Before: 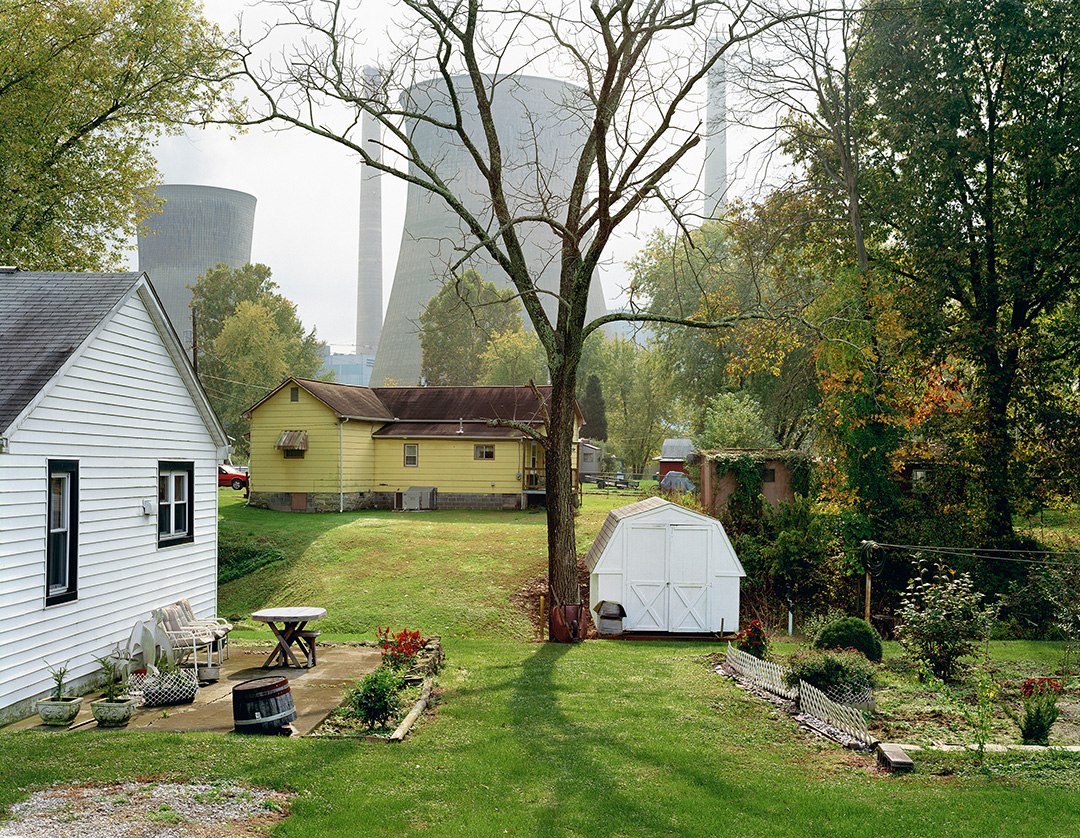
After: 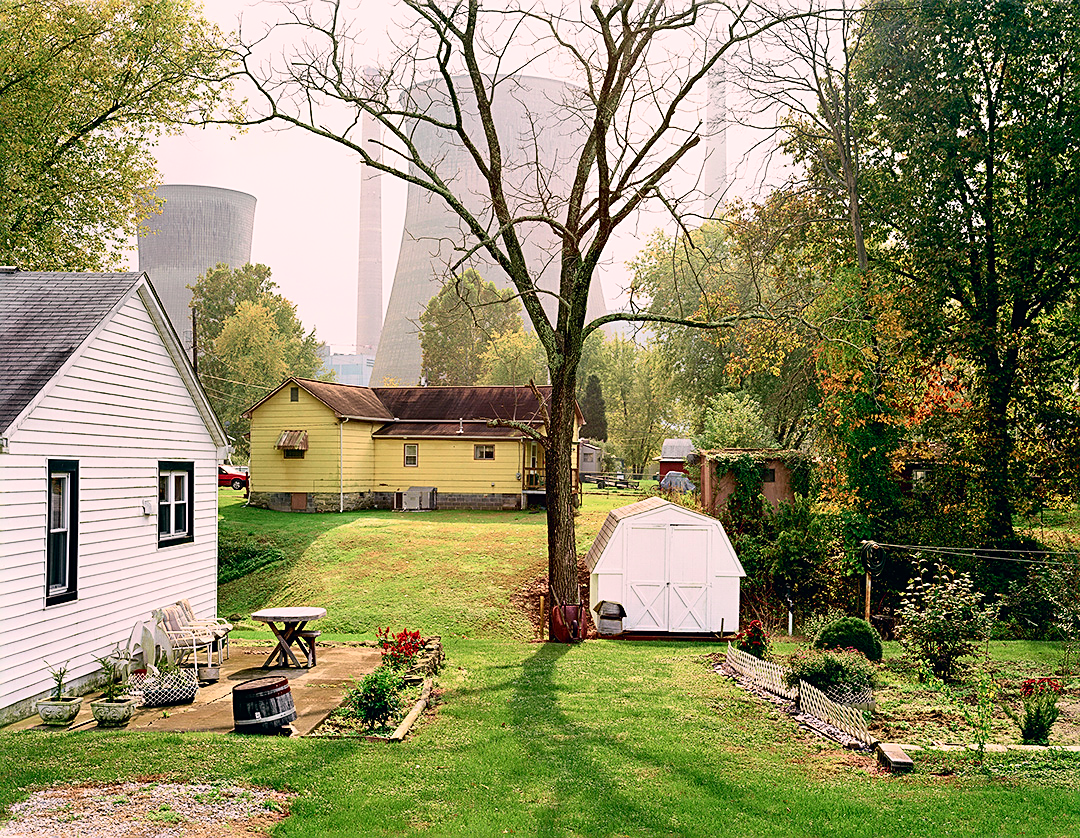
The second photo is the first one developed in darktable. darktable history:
sharpen: on, module defaults
tone curve: curves: ch0 [(0, 0) (0.051, 0.03) (0.096, 0.071) (0.241, 0.247) (0.455, 0.525) (0.594, 0.697) (0.741, 0.845) (0.871, 0.933) (1, 0.984)]; ch1 [(0, 0) (0.1, 0.038) (0.318, 0.243) (0.399, 0.351) (0.478, 0.469) (0.499, 0.499) (0.534, 0.549) (0.565, 0.594) (0.601, 0.634) (0.666, 0.7) (1, 1)]; ch2 [(0, 0) (0.453, 0.45) (0.479, 0.483) (0.504, 0.499) (0.52, 0.519) (0.541, 0.559) (0.592, 0.612) (0.824, 0.815) (1, 1)], color space Lab, independent channels, preserve colors none
color correction: highlights a* 12.23, highlights b* 5.41
